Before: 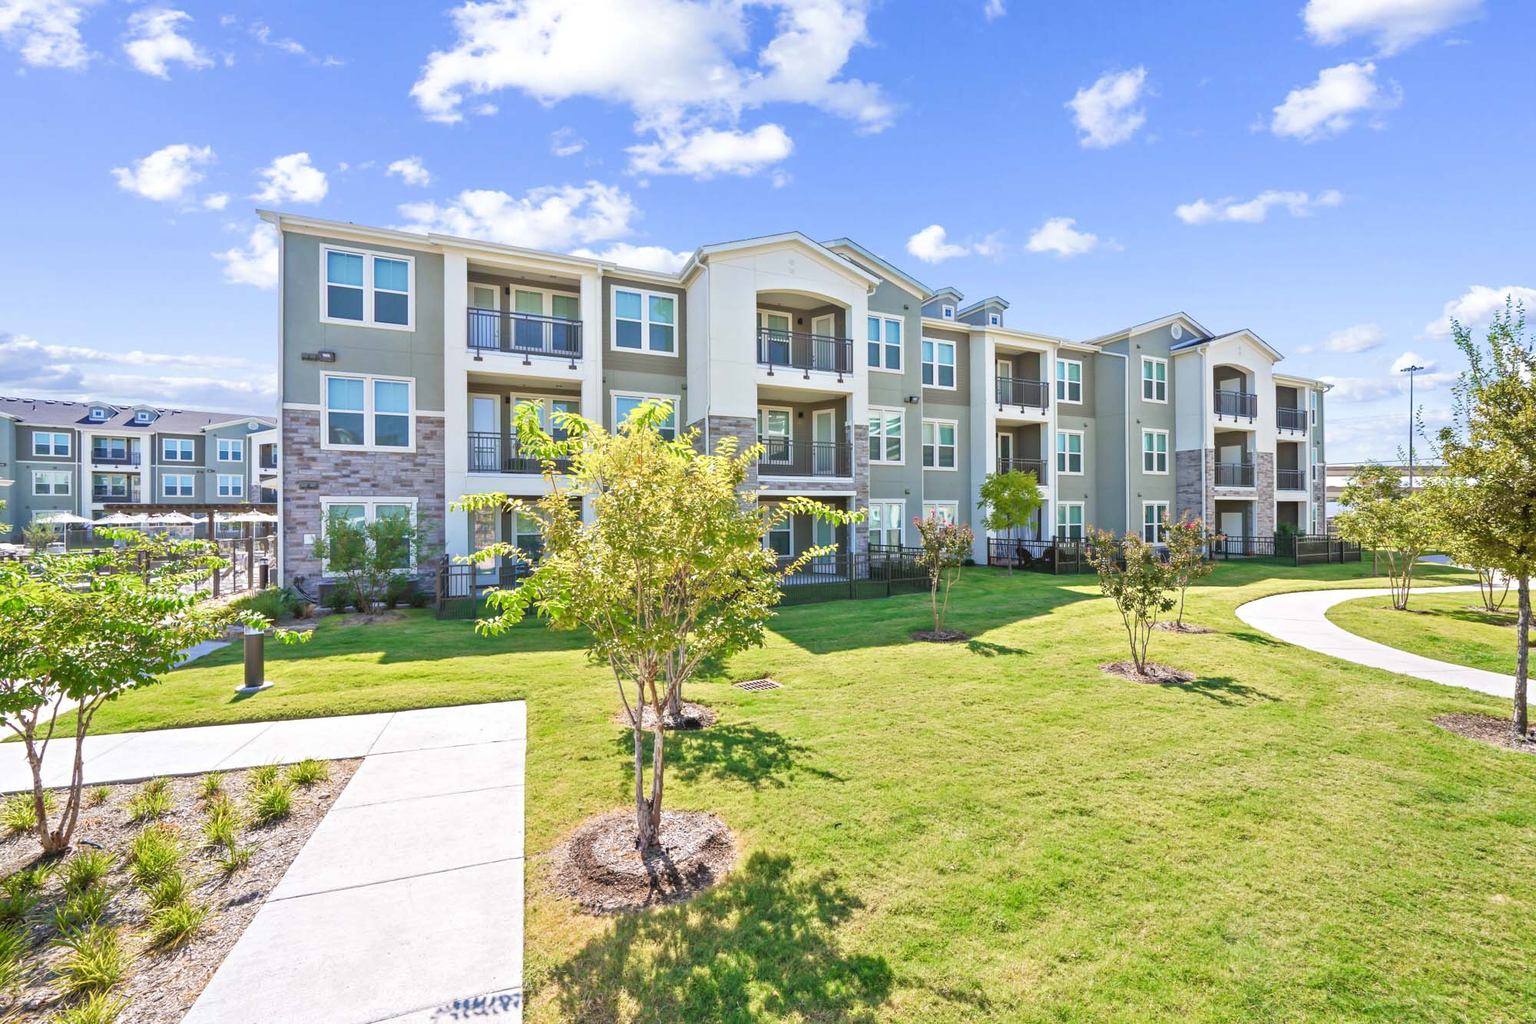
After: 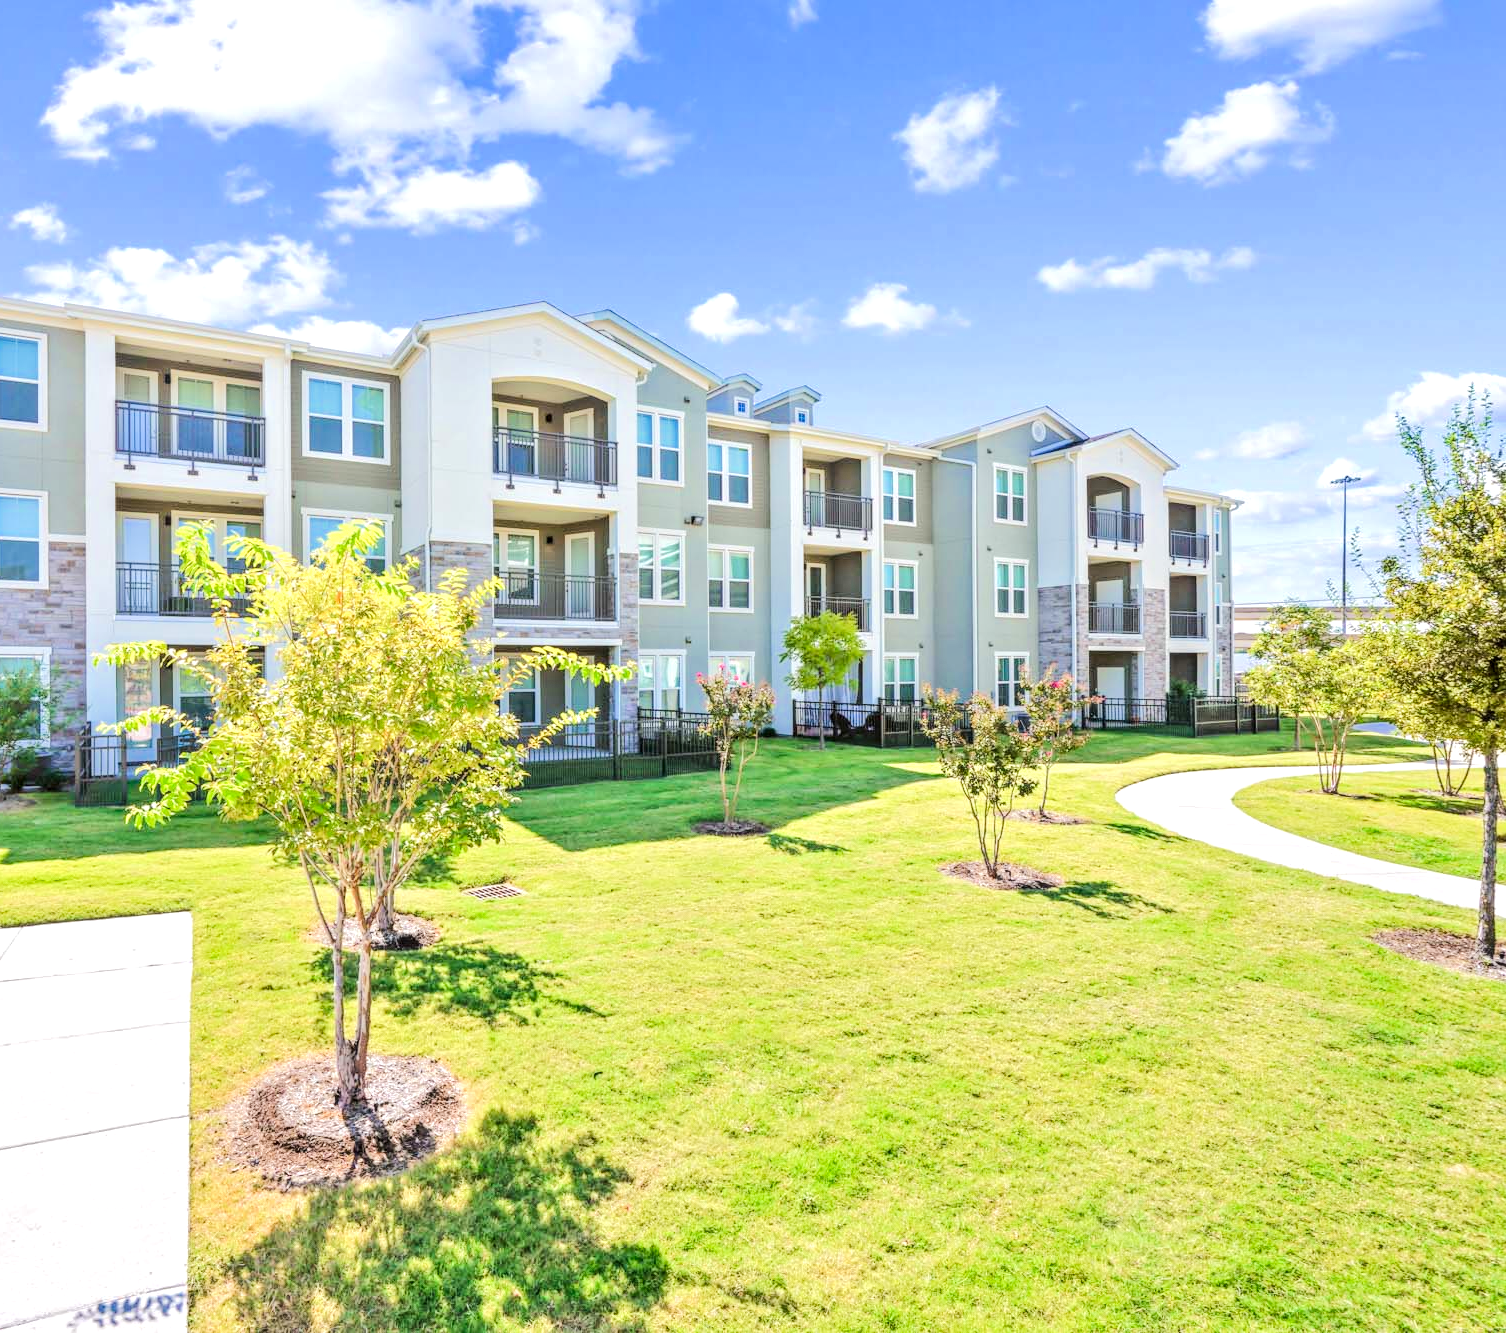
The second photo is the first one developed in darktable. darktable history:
tone equalizer: -7 EV 0.145 EV, -6 EV 0.573 EV, -5 EV 1.16 EV, -4 EV 1.34 EV, -3 EV 1.16 EV, -2 EV 0.6 EV, -1 EV 0.155 EV, edges refinement/feathering 500, mask exposure compensation -1.57 EV, preserve details no
local contrast: detail 130%
crop and rotate: left 24.668%
shadows and highlights: radius 125.09, shadows 30.34, highlights -30.53, low approximation 0.01, soften with gaussian
